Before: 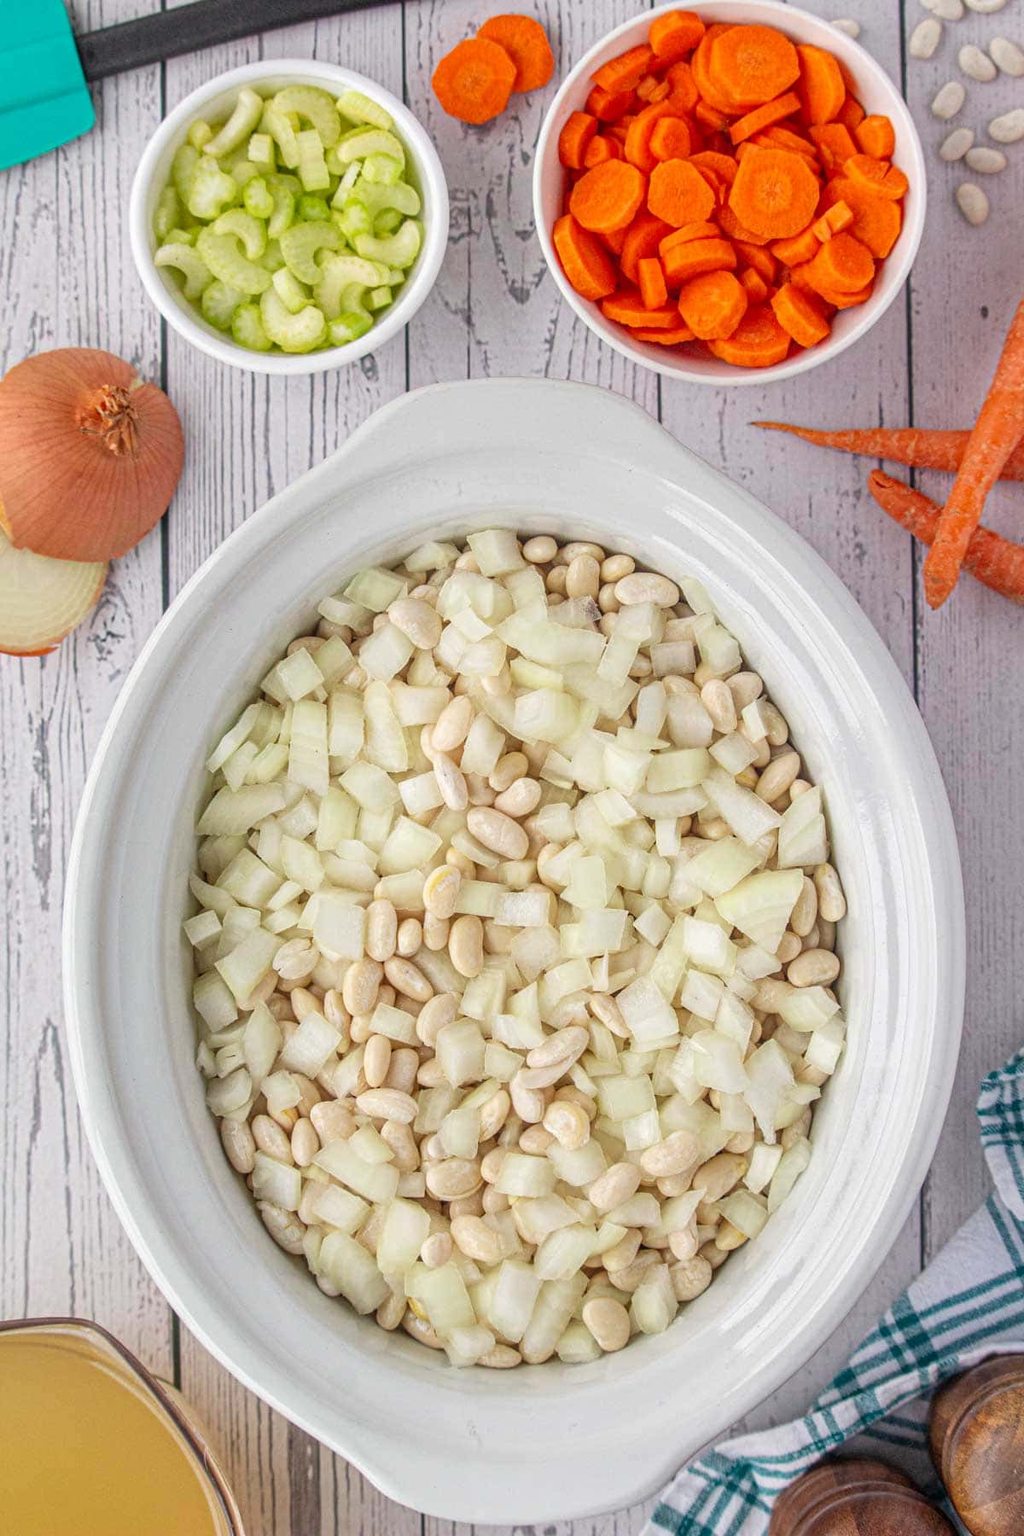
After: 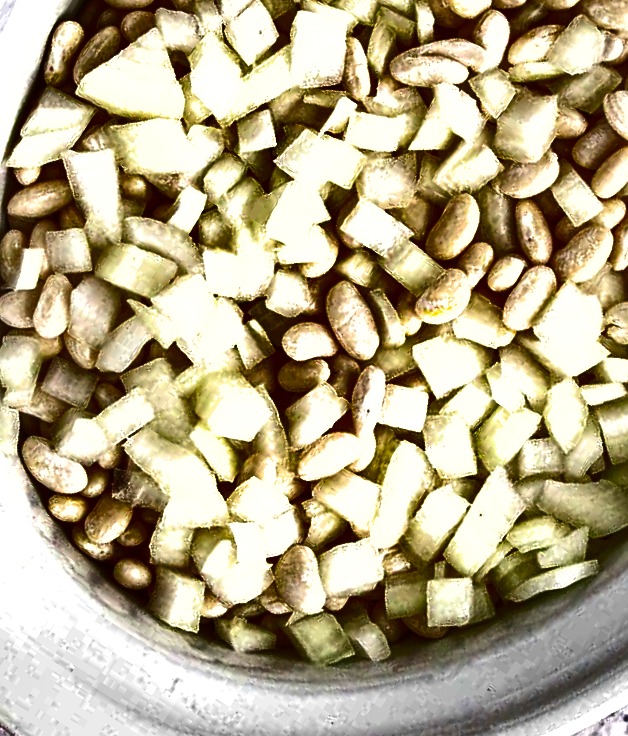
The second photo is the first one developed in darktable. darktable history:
shadows and highlights: shadows 20.89, highlights -81.15, soften with gaussian
crop and rotate: angle 147.56°, left 9.126%, top 15.581%, right 4.484%, bottom 16.919%
color balance rgb: perceptual saturation grading › global saturation 20%, perceptual saturation grading › highlights -49.648%, perceptual saturation grading › shadows 25.931%, perceptual brilliance grading › highlights 18.172%, perceptual brilliance grading › mid-tones 32.534%, perceptual brilliance grading › shadows -30.884%, global vibrance 14.76%
